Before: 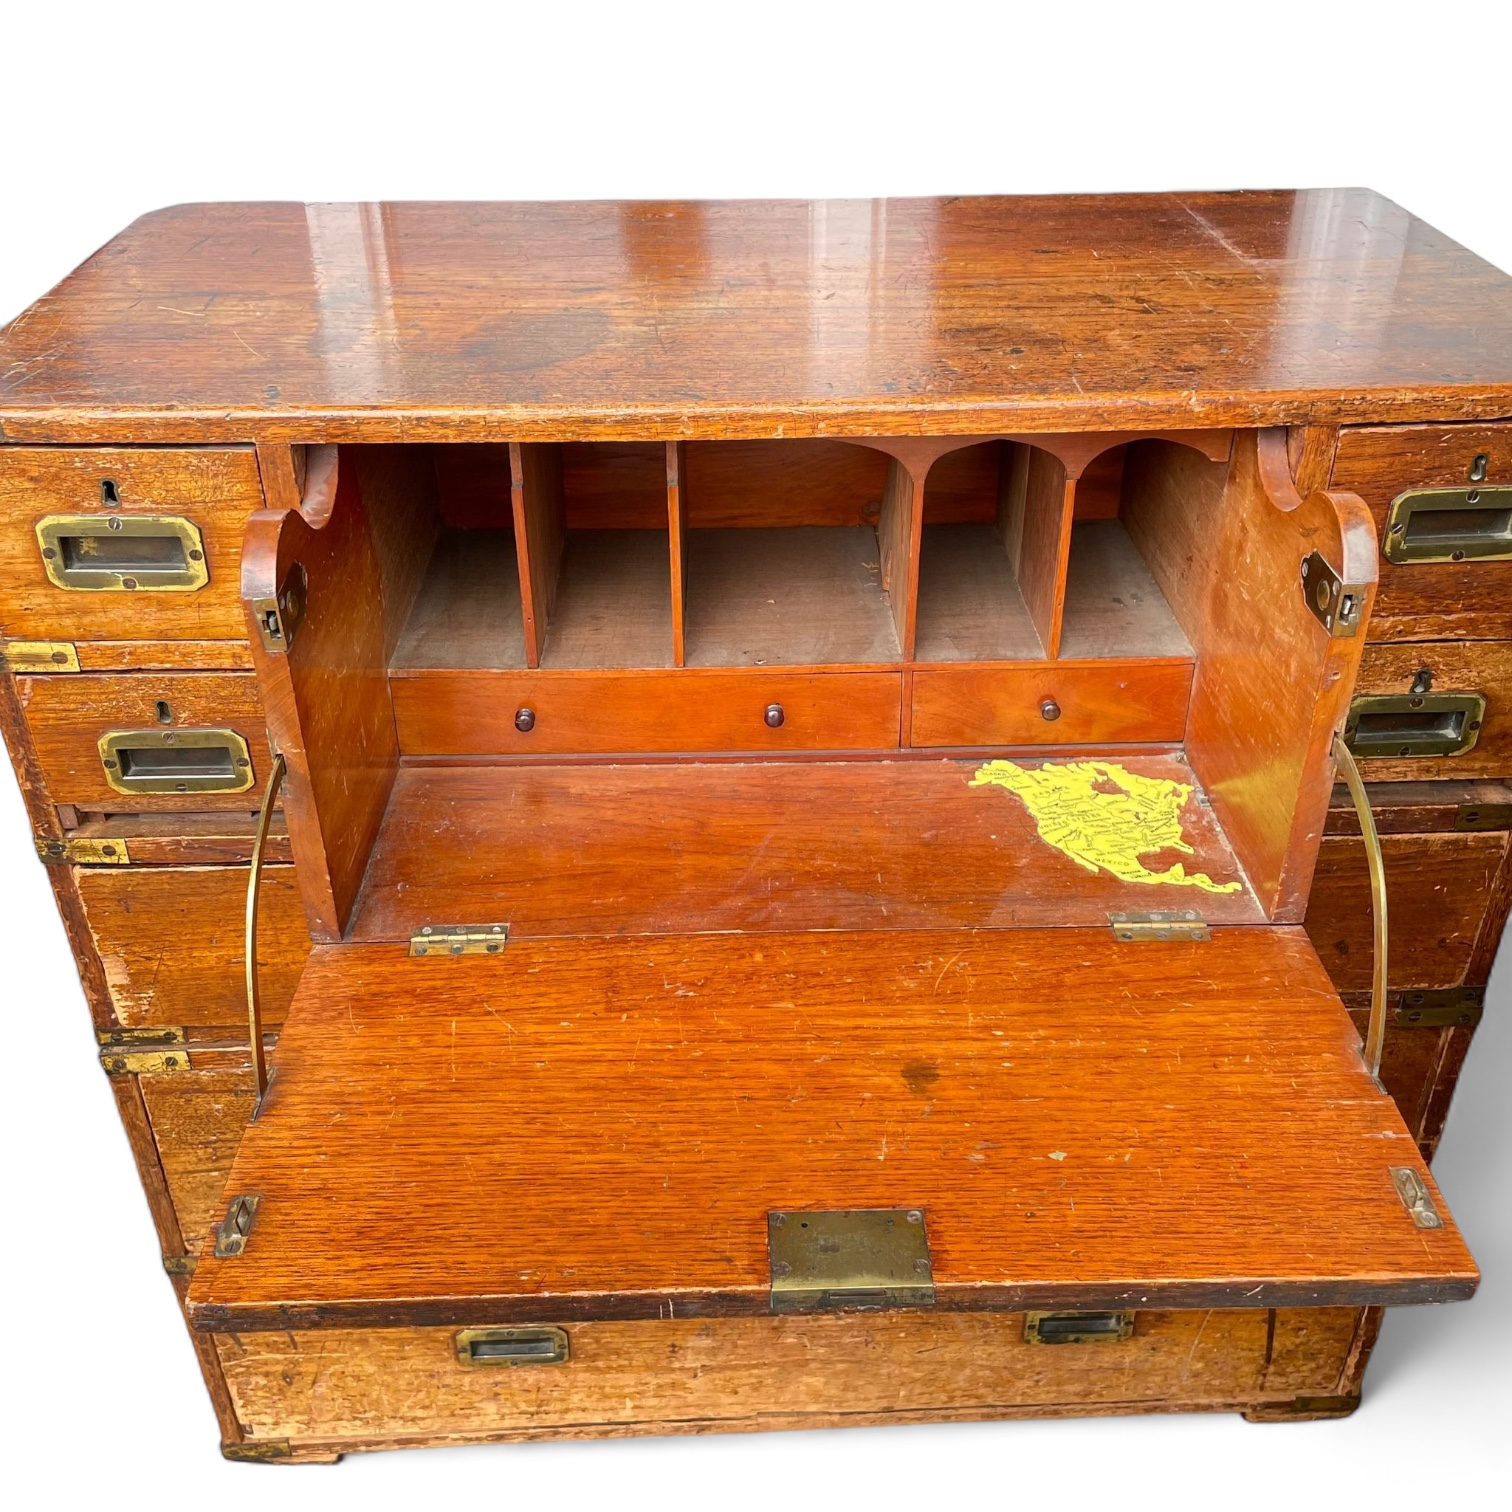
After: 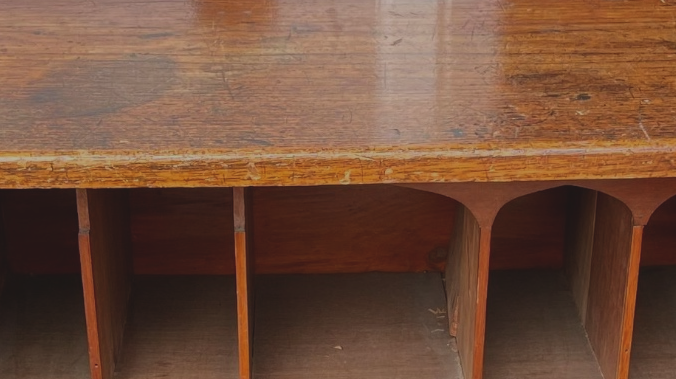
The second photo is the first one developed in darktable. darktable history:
crop: left 28.64%, top 16.832%, right 26.637%, bottom 58.055%
exposure: black level correction -0.016, exposure -1.018 EV, compensate highlight preservation false
